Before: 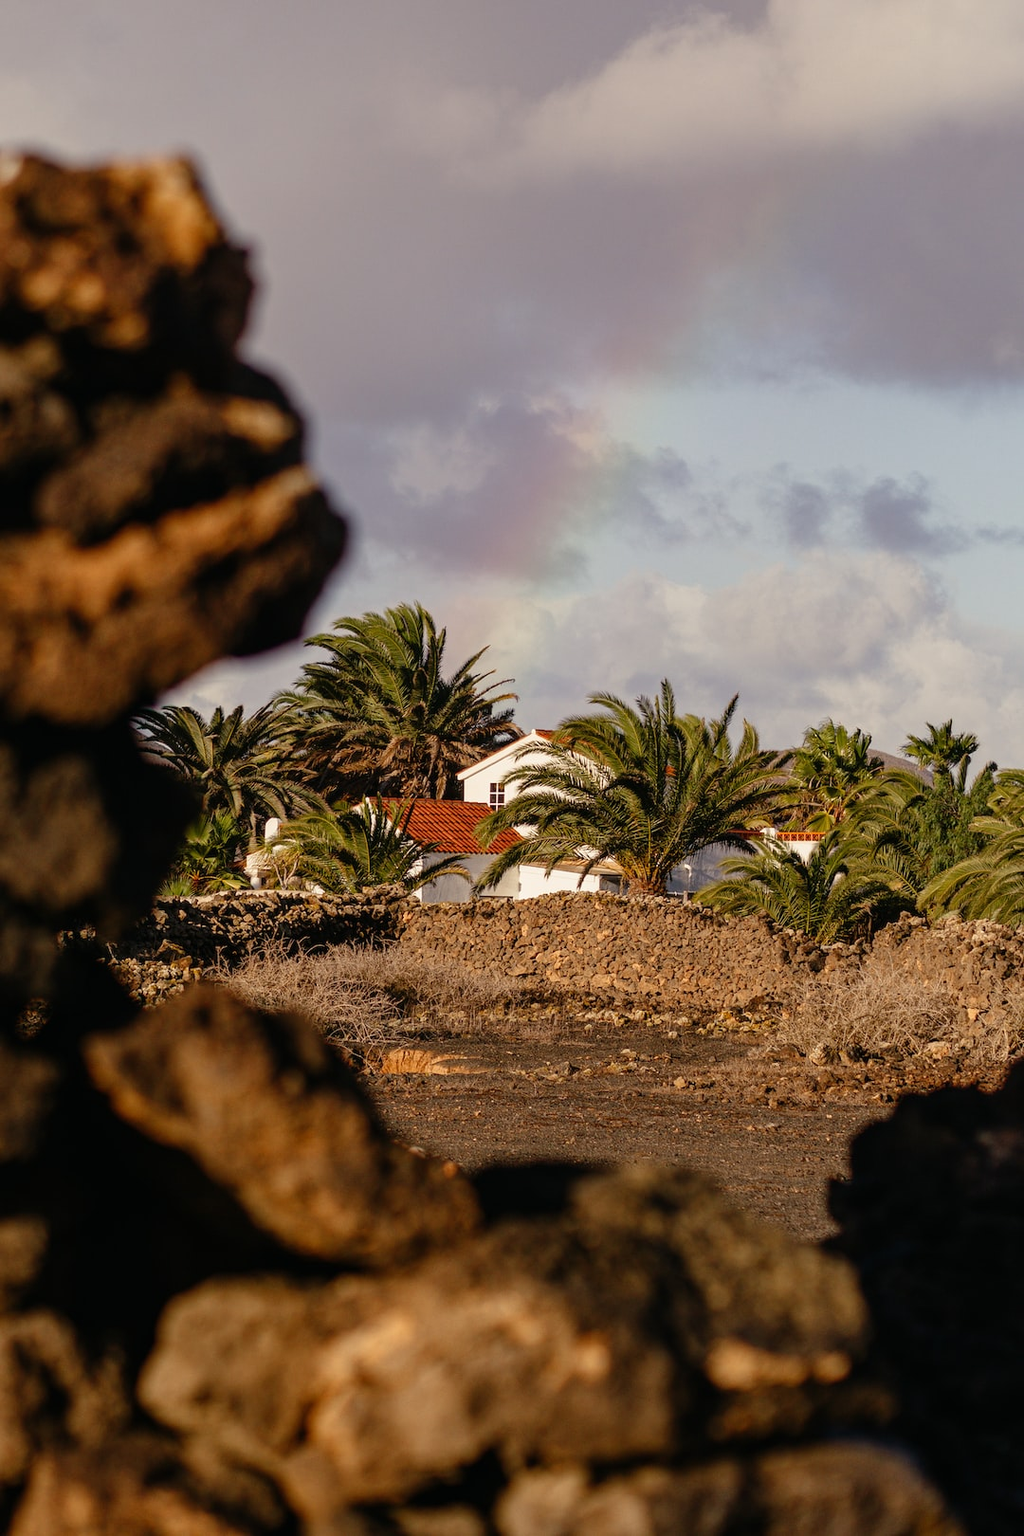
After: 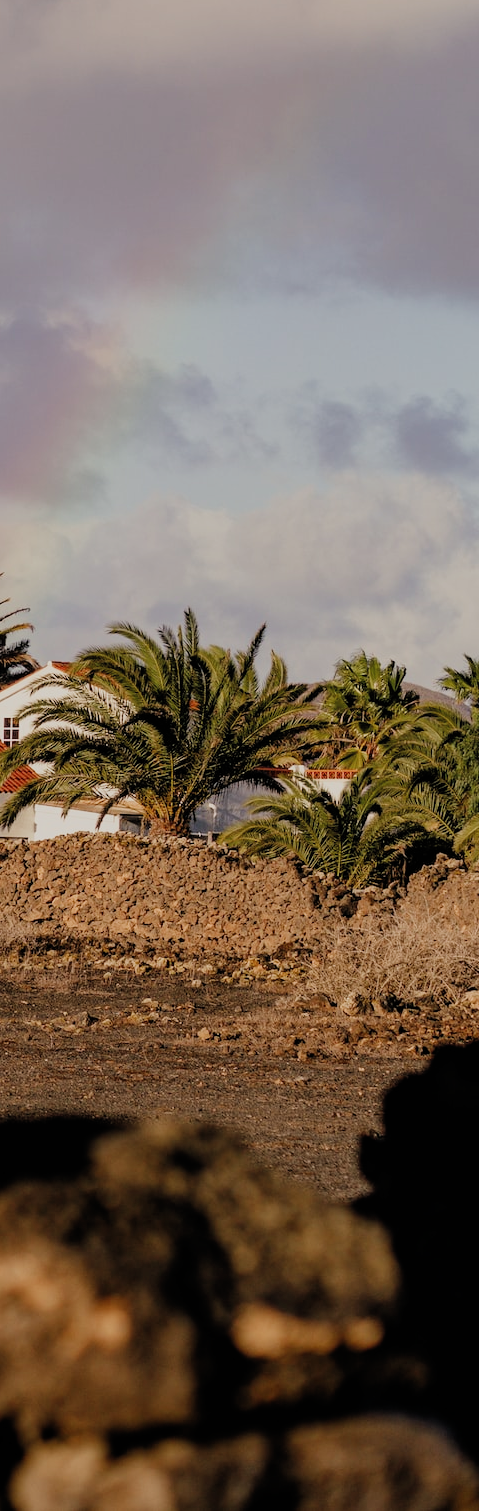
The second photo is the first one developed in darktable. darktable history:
crop: left 47.518%, top 6.67%, right 8.089%
filmic rgb: black relative exposure -7.65 EV, white relative exposure 4.56 EV, hardness 3.61, add noise in highlights 0.001, color science v3 (2019), use custom middle-gray values true, contrast in highlights soft
